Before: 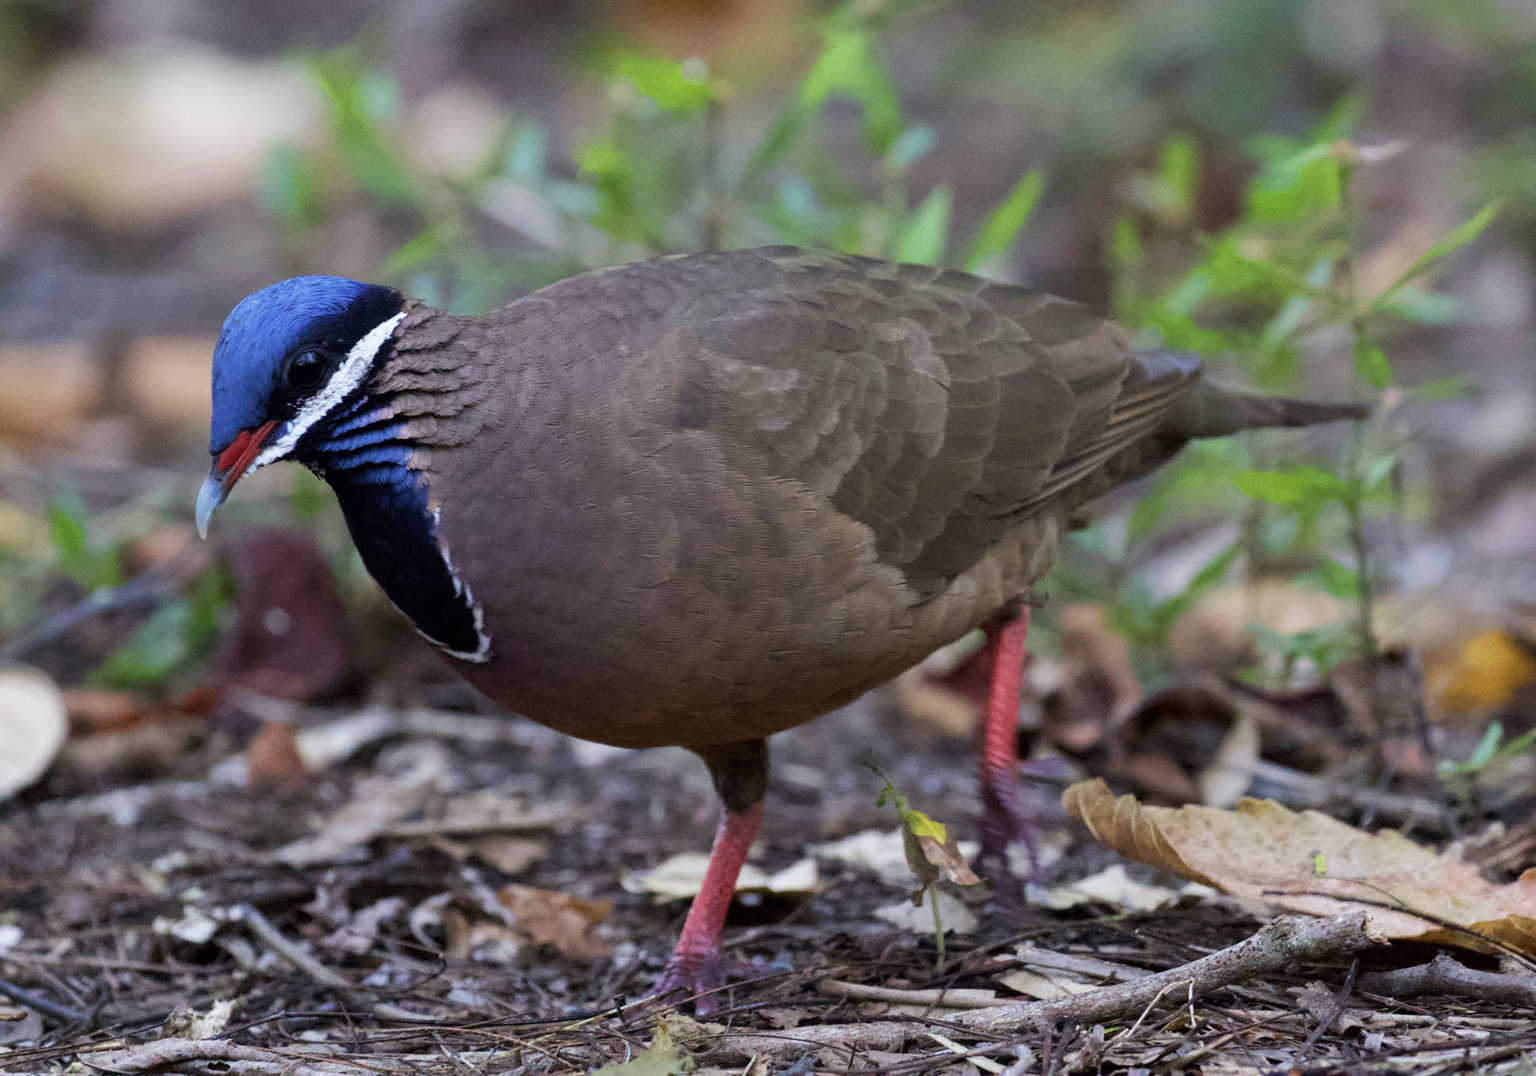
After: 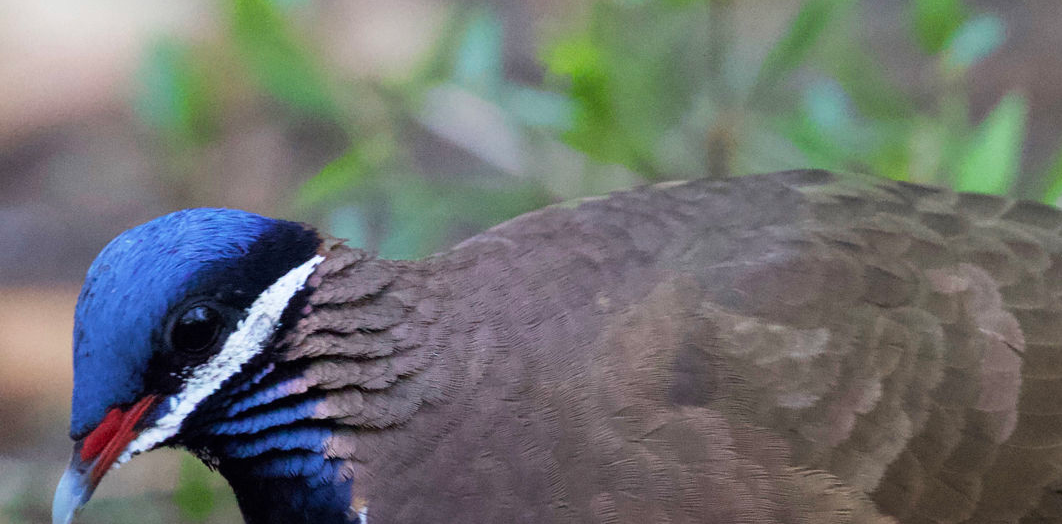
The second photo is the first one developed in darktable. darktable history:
exposure: black level correction 0, compensate exposure bias true, compensate highlight preservation false
crop: left 10.121%, top 10.631%, right 36.218%, bottom 51.526%
